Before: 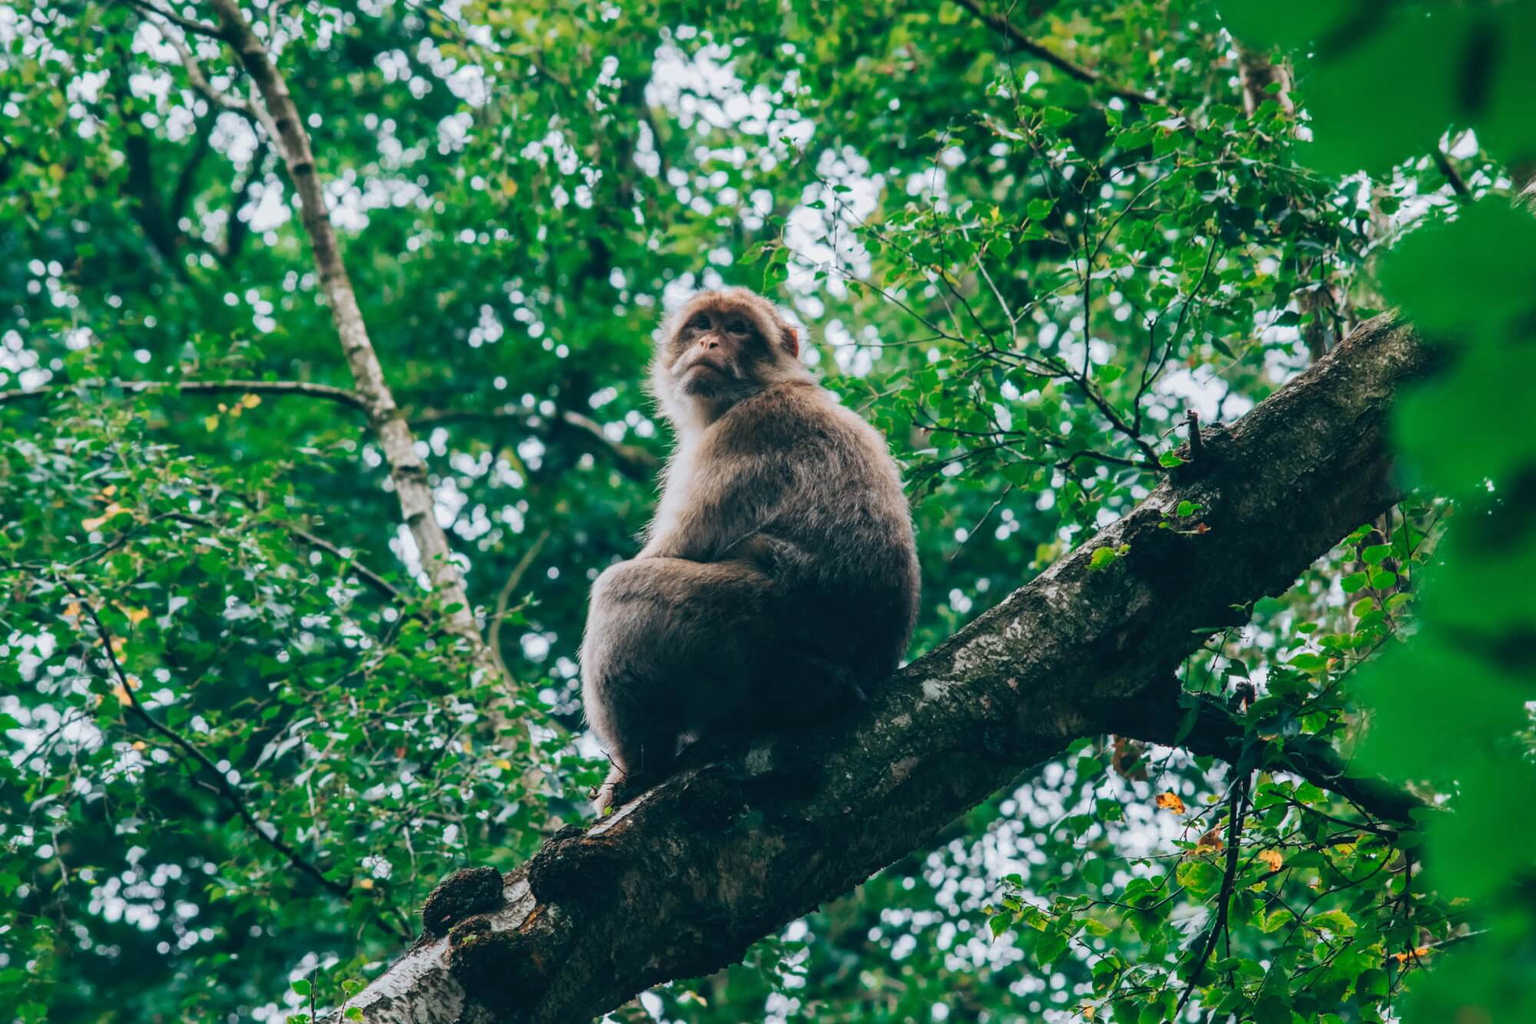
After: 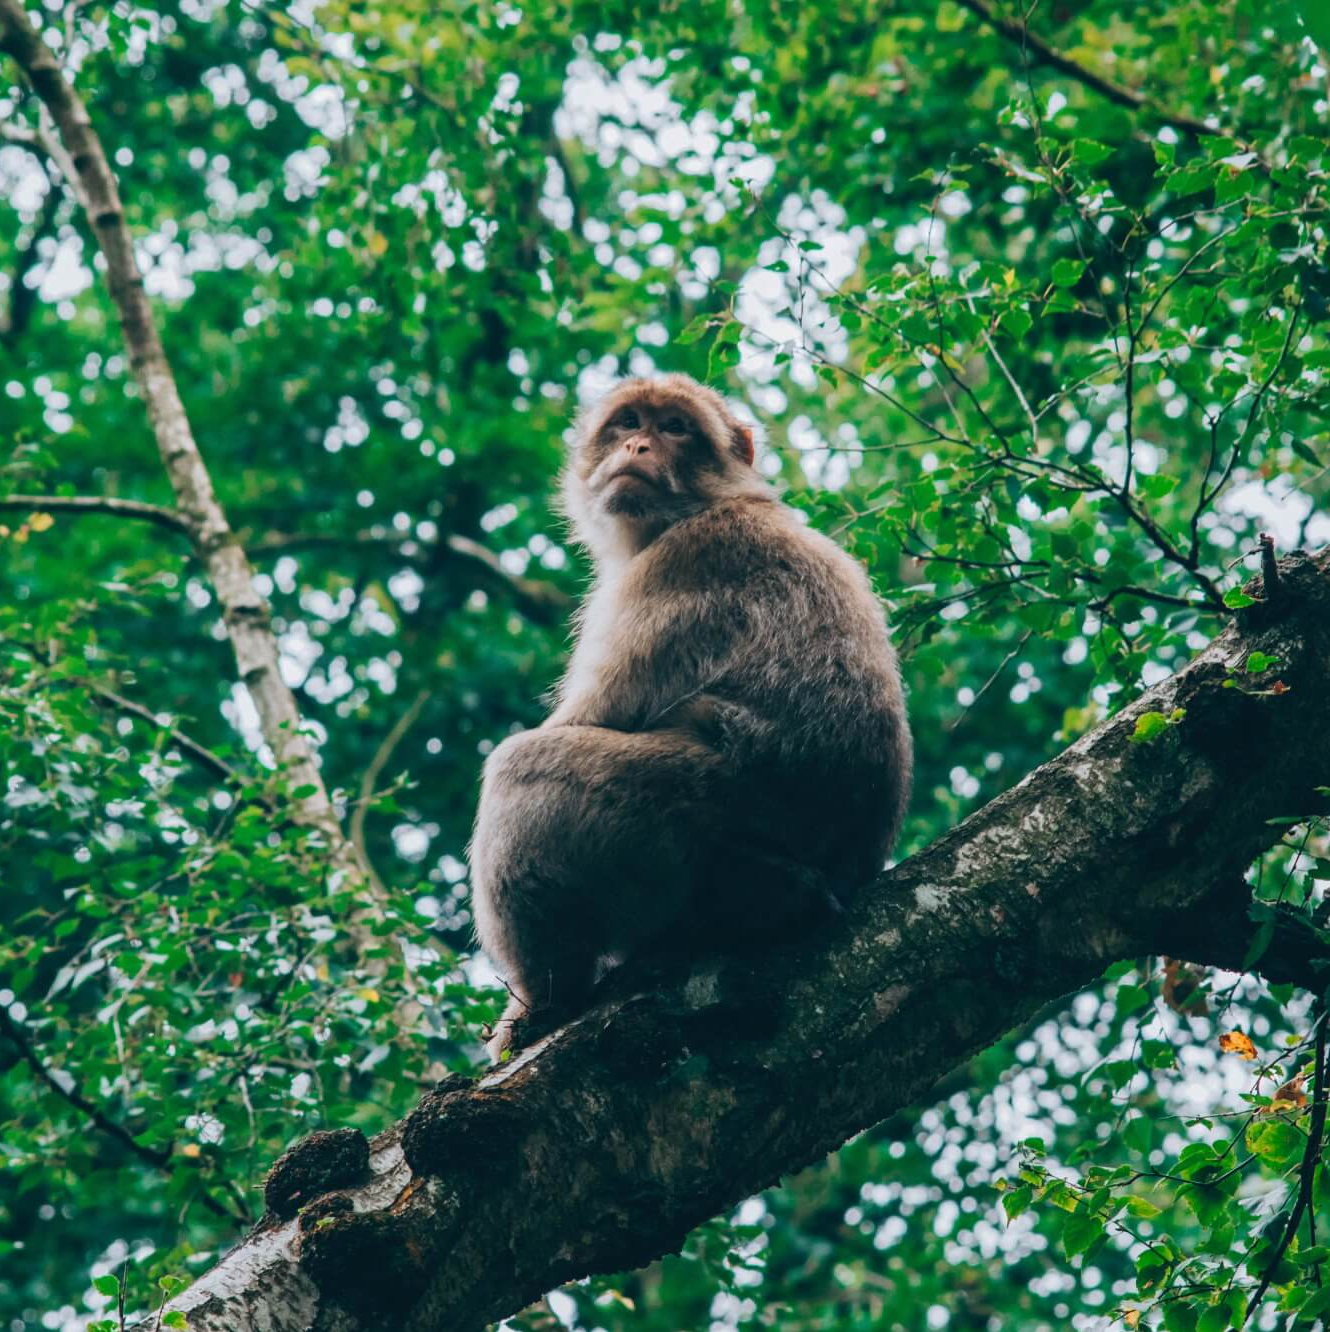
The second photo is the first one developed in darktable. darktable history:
crop and rotate: left 14.317%, right 19.161%
